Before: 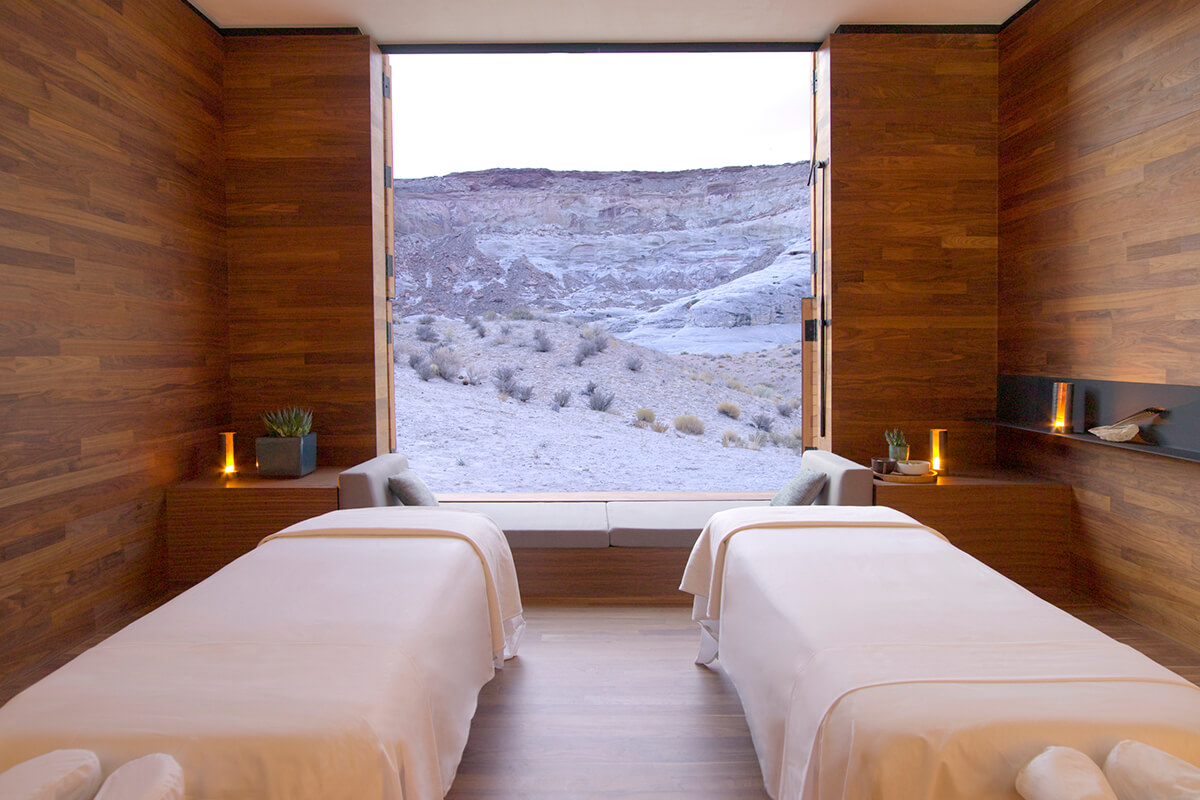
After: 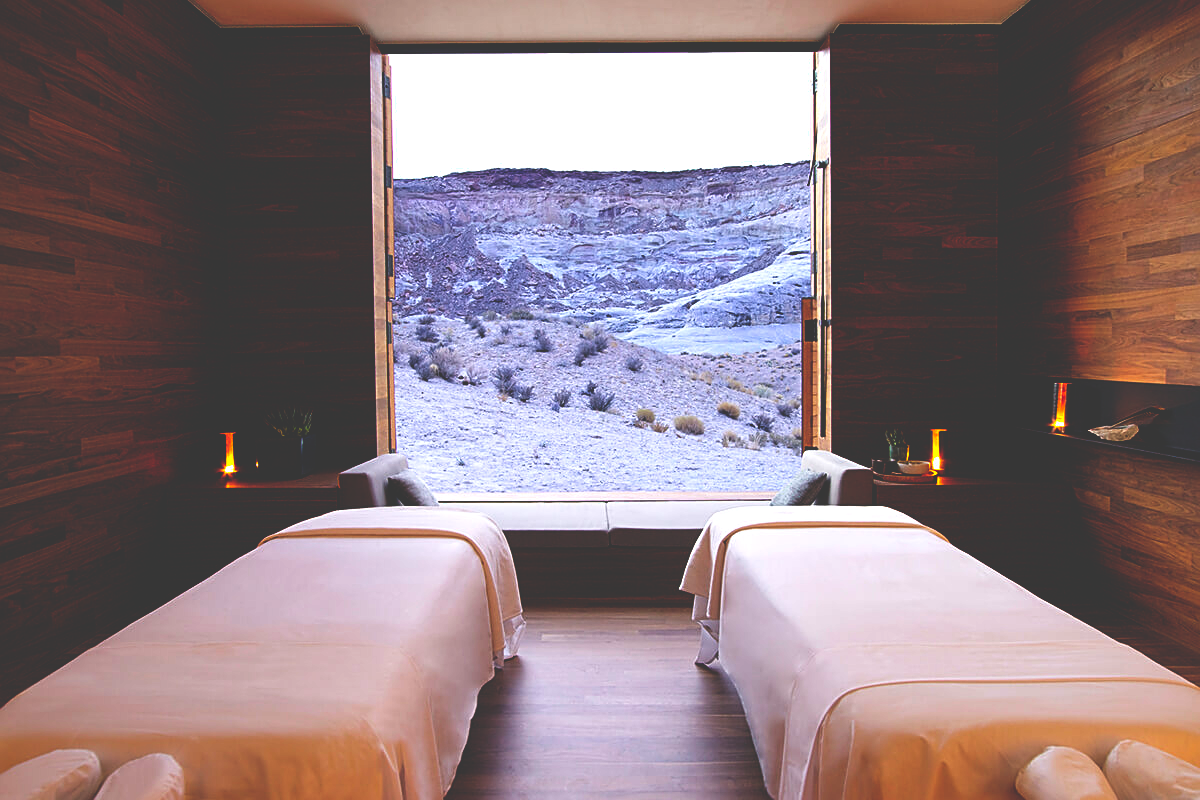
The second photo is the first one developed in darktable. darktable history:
sharpen: on, module defaults
base curve: curves: ch0 [(0, 0.036) (0.083, 0.04) (0.804, 1)], preserve colors none
